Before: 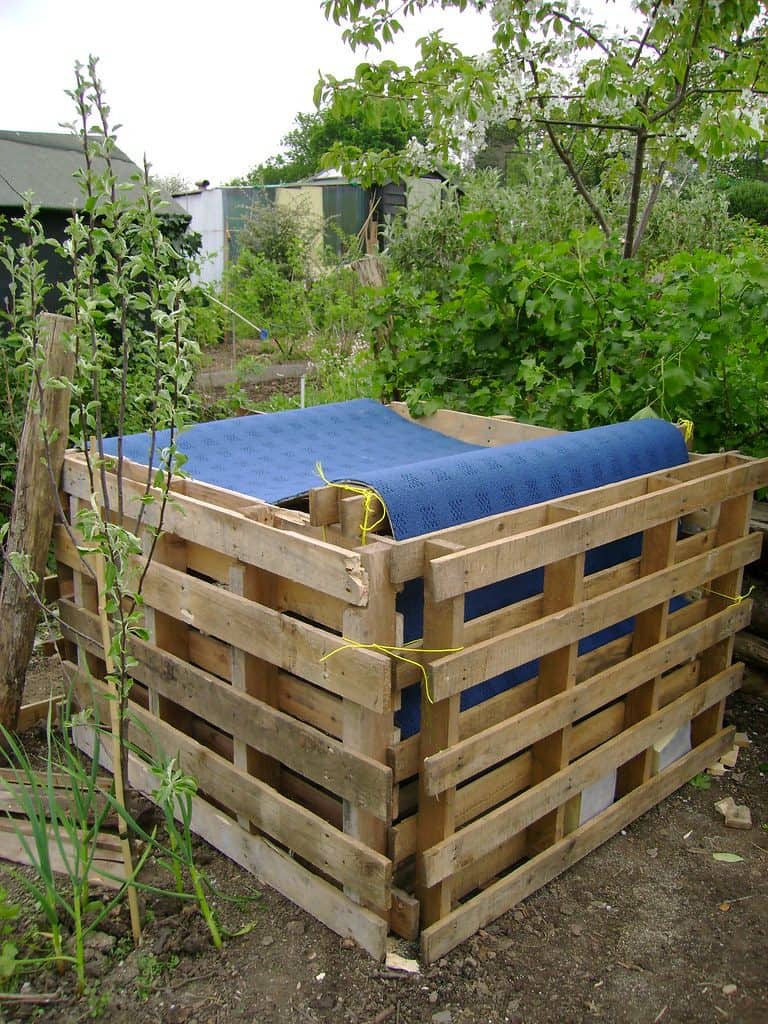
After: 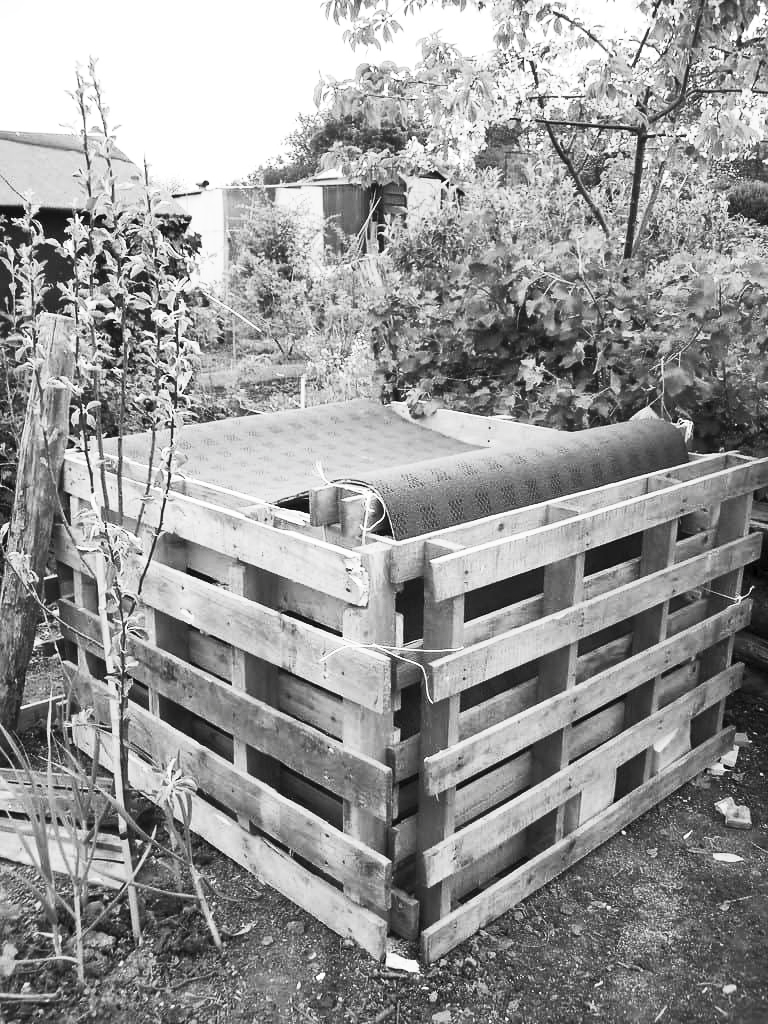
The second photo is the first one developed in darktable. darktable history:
contrast brightness saturation: contrast 0.54, brightness 0.482, saturation -0.993
